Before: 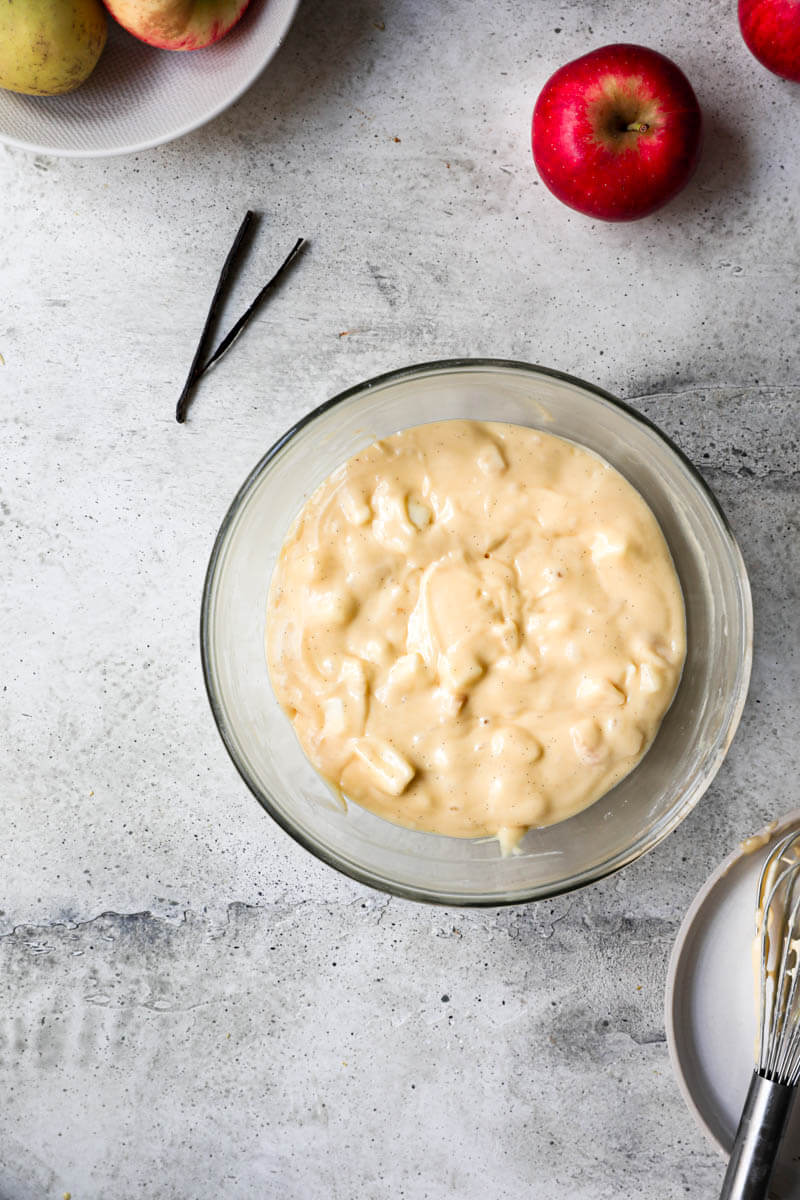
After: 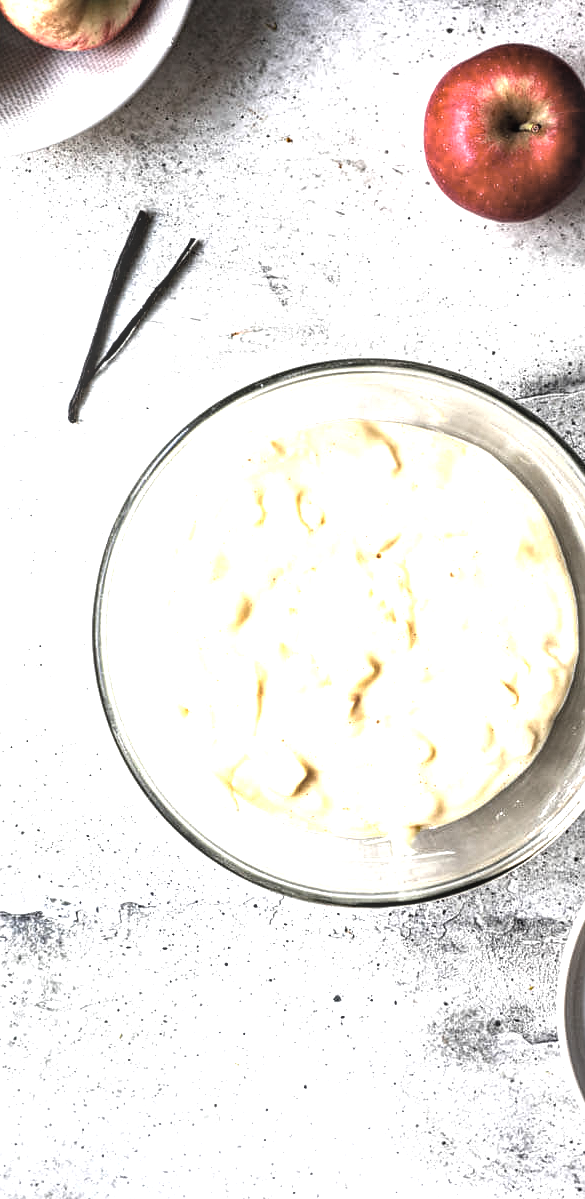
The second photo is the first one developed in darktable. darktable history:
sharpen: radius 1.292, amount 0.294, threshold 0.091
levels: levels [0.044, 0.475, 0.791]
local contrast: detail 130%
contrast brightness saturation: contrast -0.243, saturation -0.446
crop: left 13.5%, right 13.314%
exposure: black level correction 0, exposure 0.891 EV, compensate exposure bias true, compensate highlight preservation false
haze removal: compatibility mode true, adaptive false
